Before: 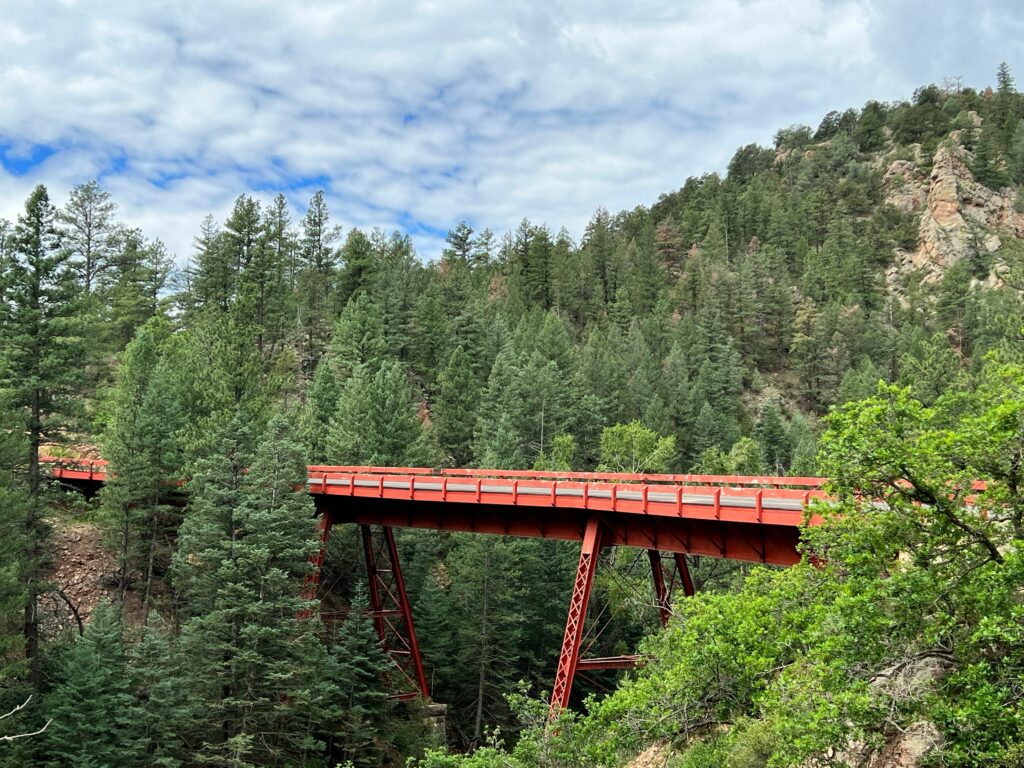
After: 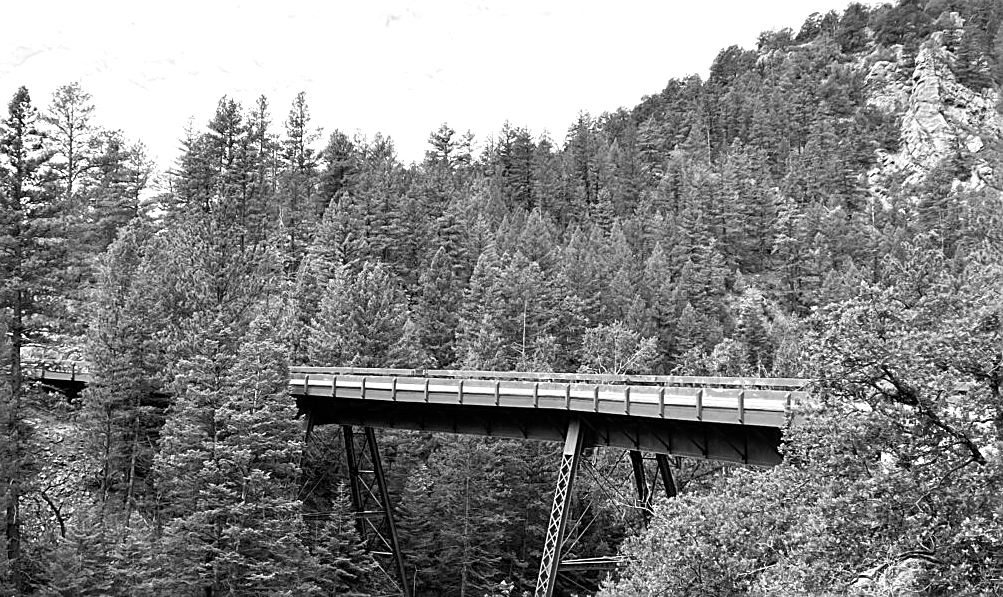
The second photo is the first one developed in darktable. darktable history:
sharpen: on, module defaults
color calibration: output gray [0.18, 0.41, 0.41, 0], illuminant as shot in camera, x 0.484, y 0.431, temperature 2447.82 K
crop and rotate: left 1.828%, top 12.919%, right 0.195%, bottom 9.236%
